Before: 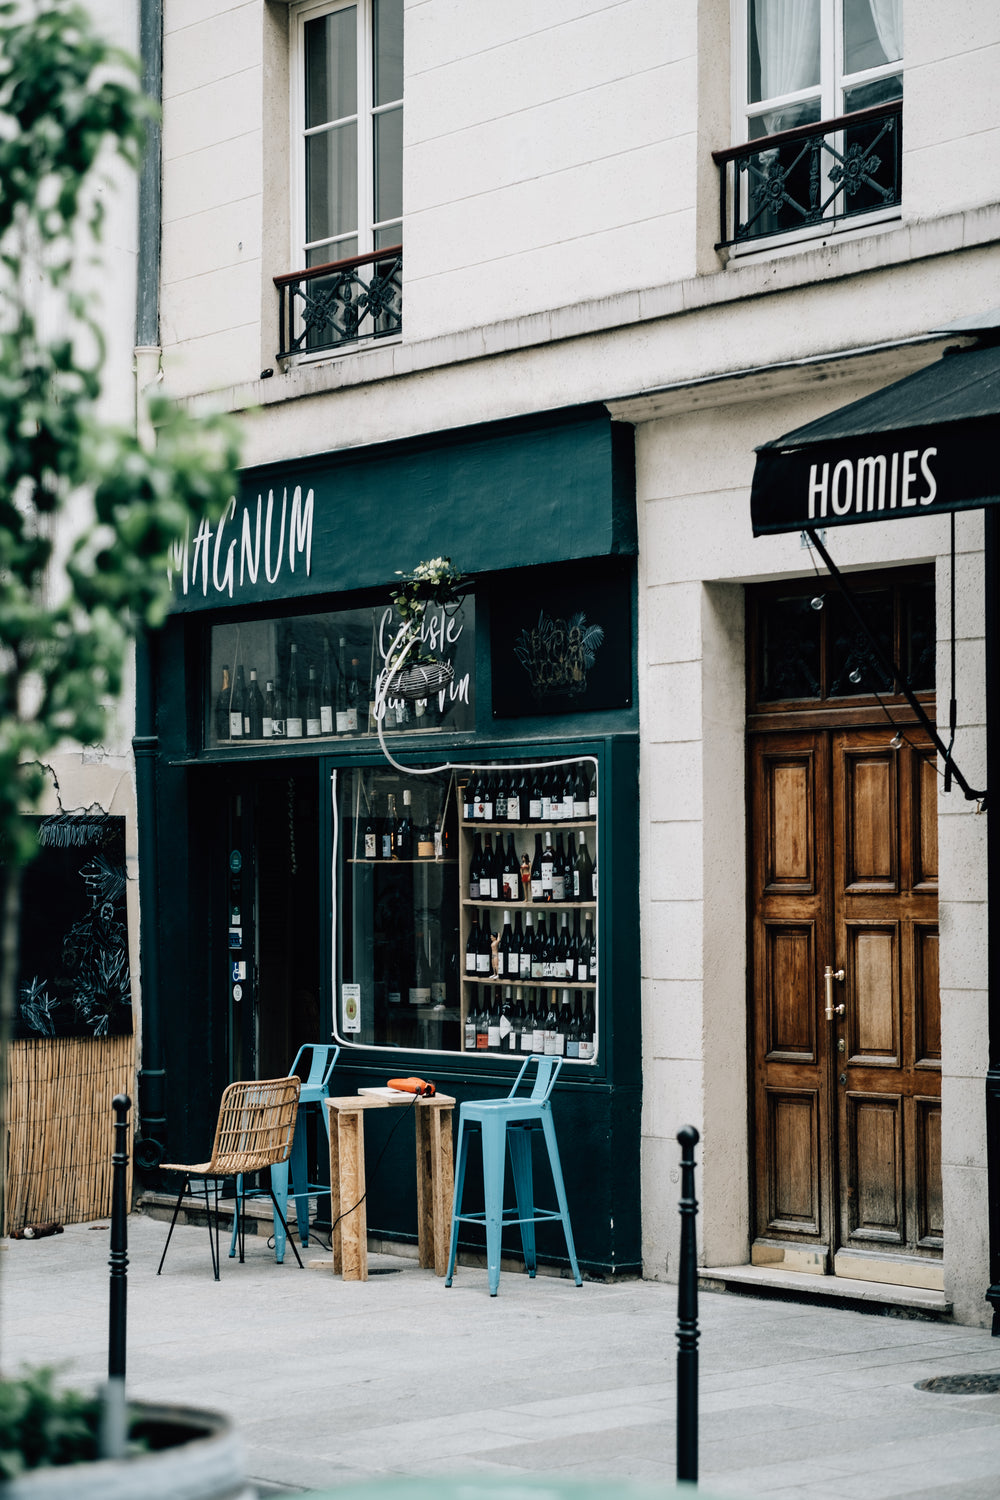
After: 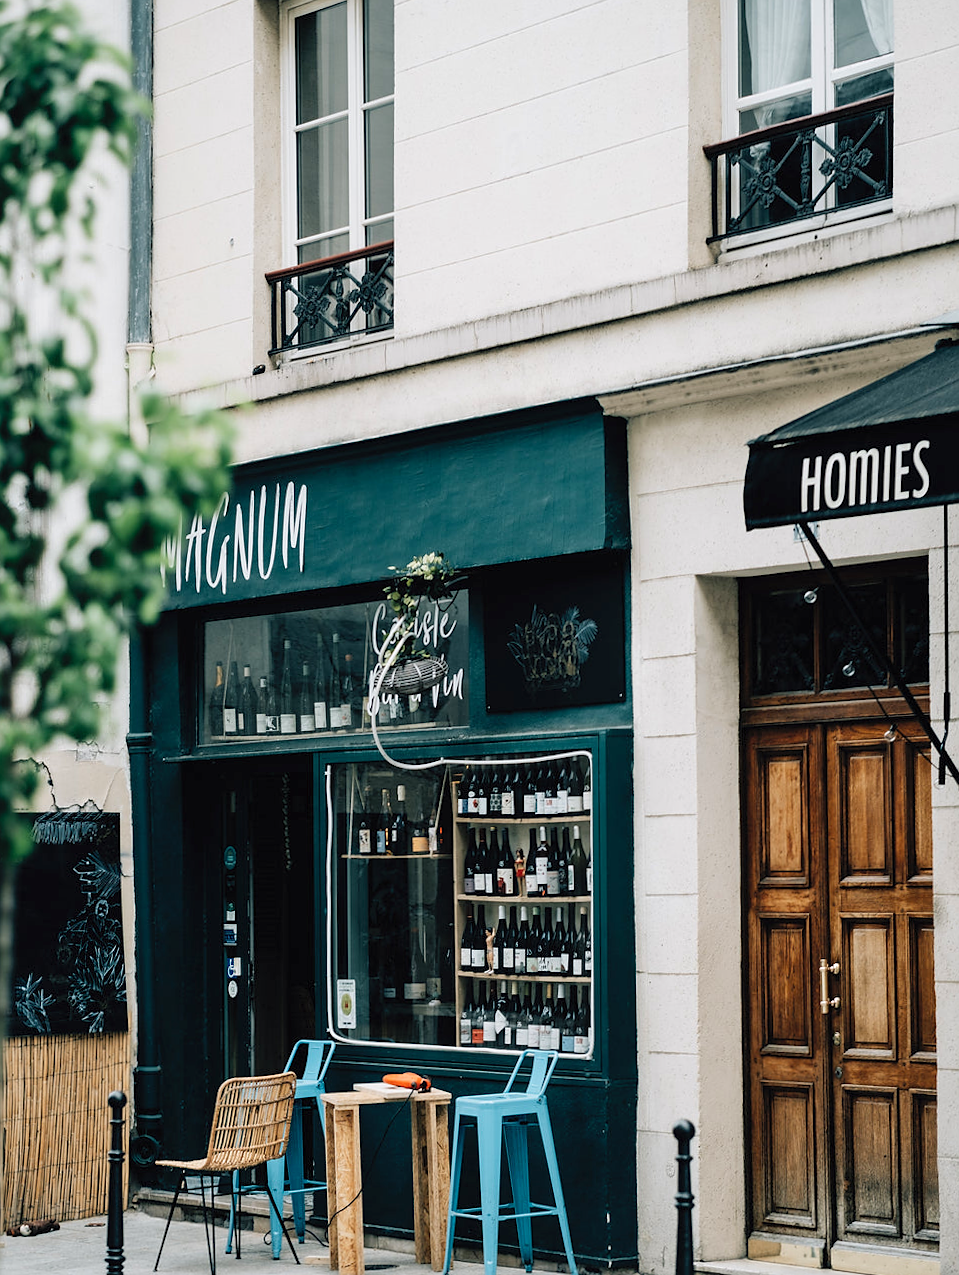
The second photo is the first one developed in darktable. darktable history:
contrast brightness saturation: brightness 0.093, saturation 0.193
sharpen: radius 1.002
crop and rotate: angle 0.277°, left 0.329%, right 3.017%, bottom 14.336%
